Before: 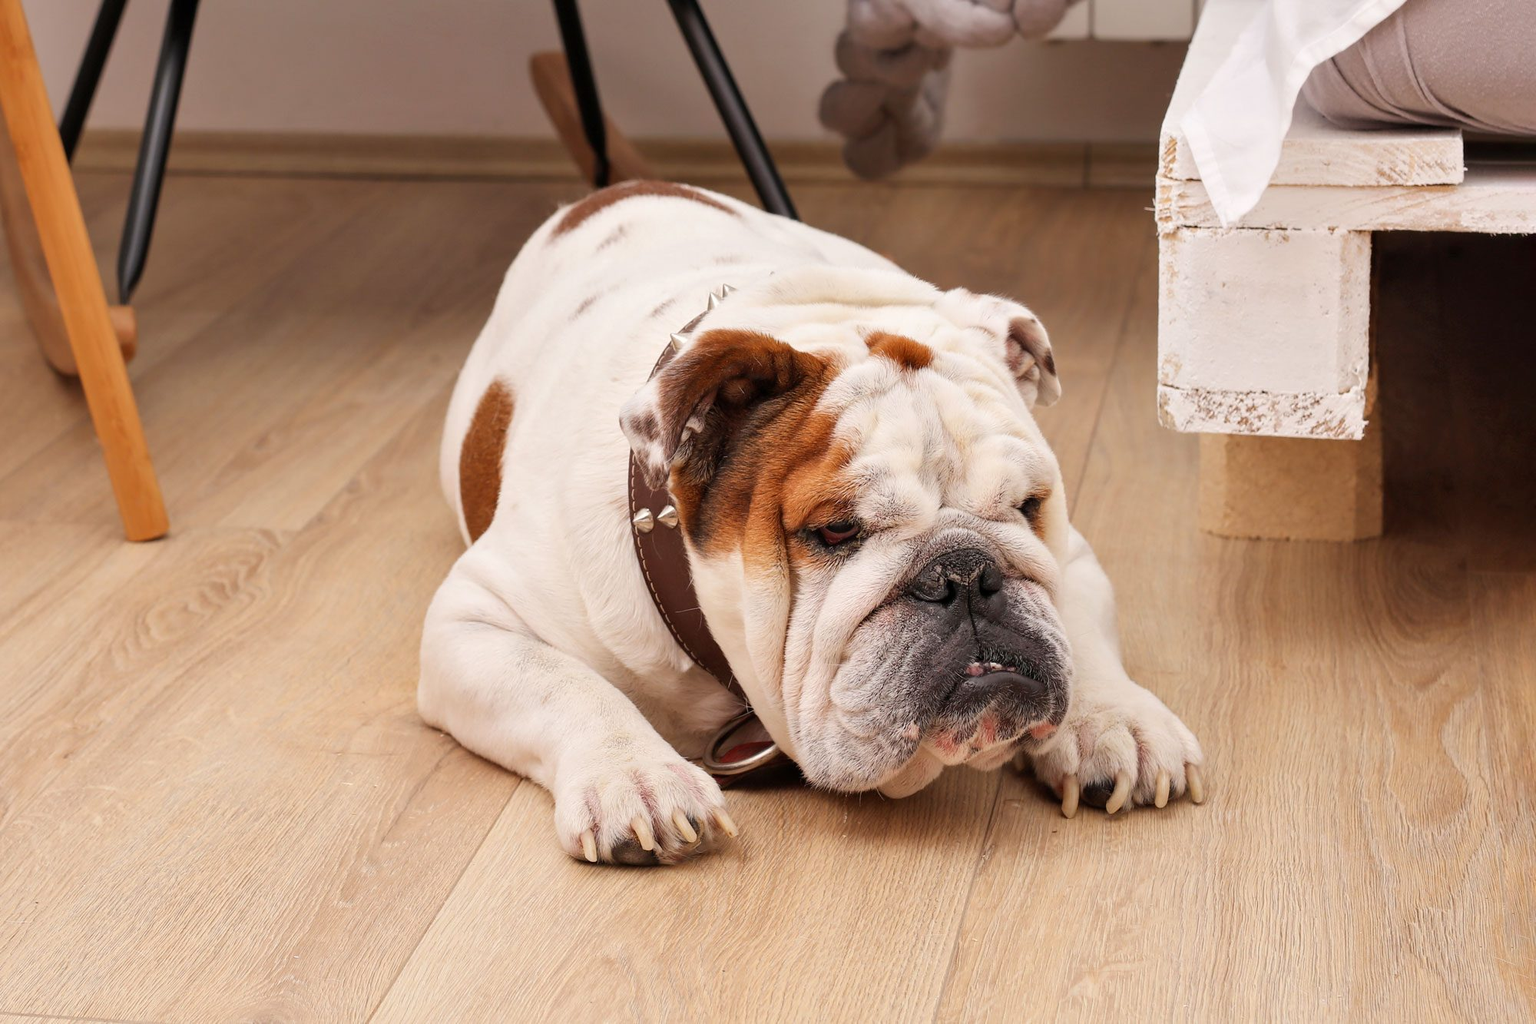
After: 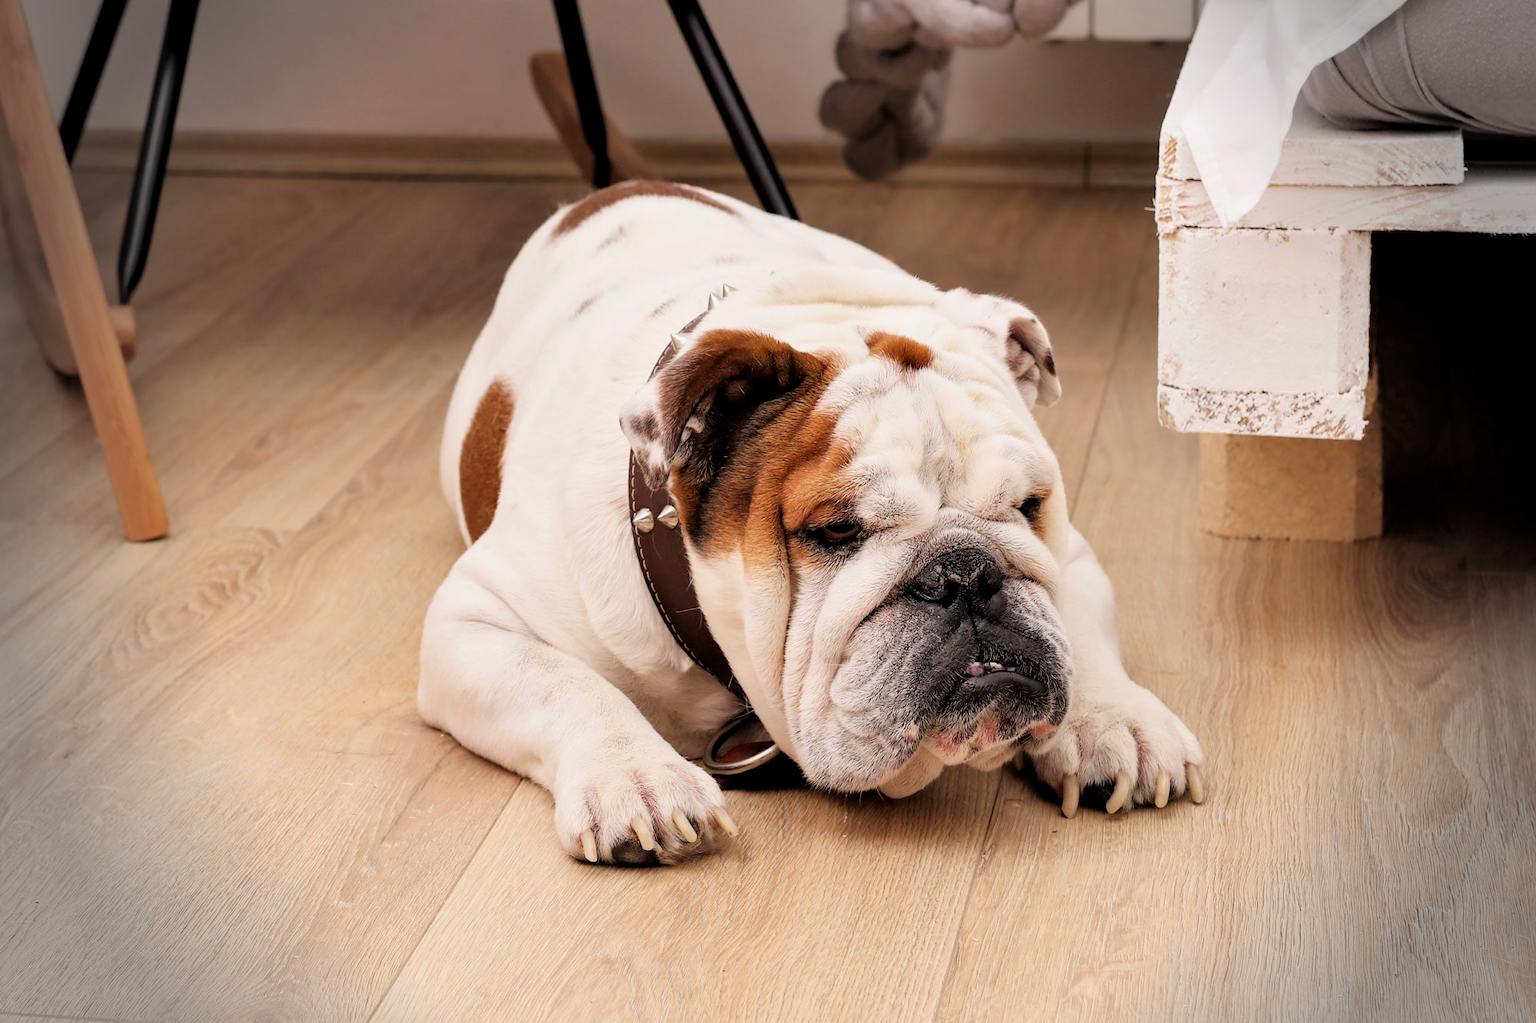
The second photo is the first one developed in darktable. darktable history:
filmic rgb: black relative exposure -4.92 EV, white relative exposure 2.84 EV, hardness 3.71
vignetting: fall-off start 76.35%, fall-off radius 26.73%, width/height ratio 0.973
